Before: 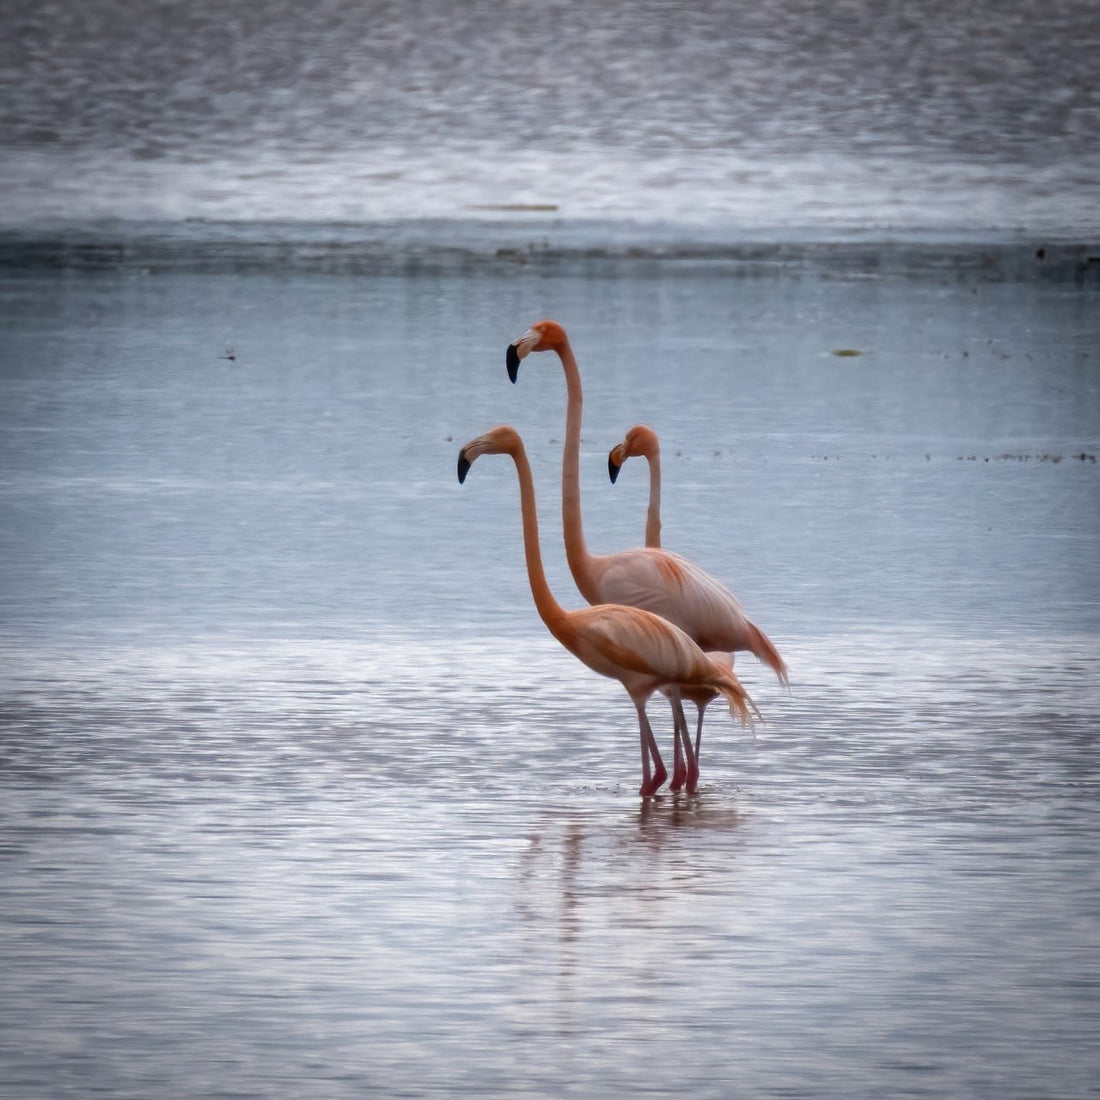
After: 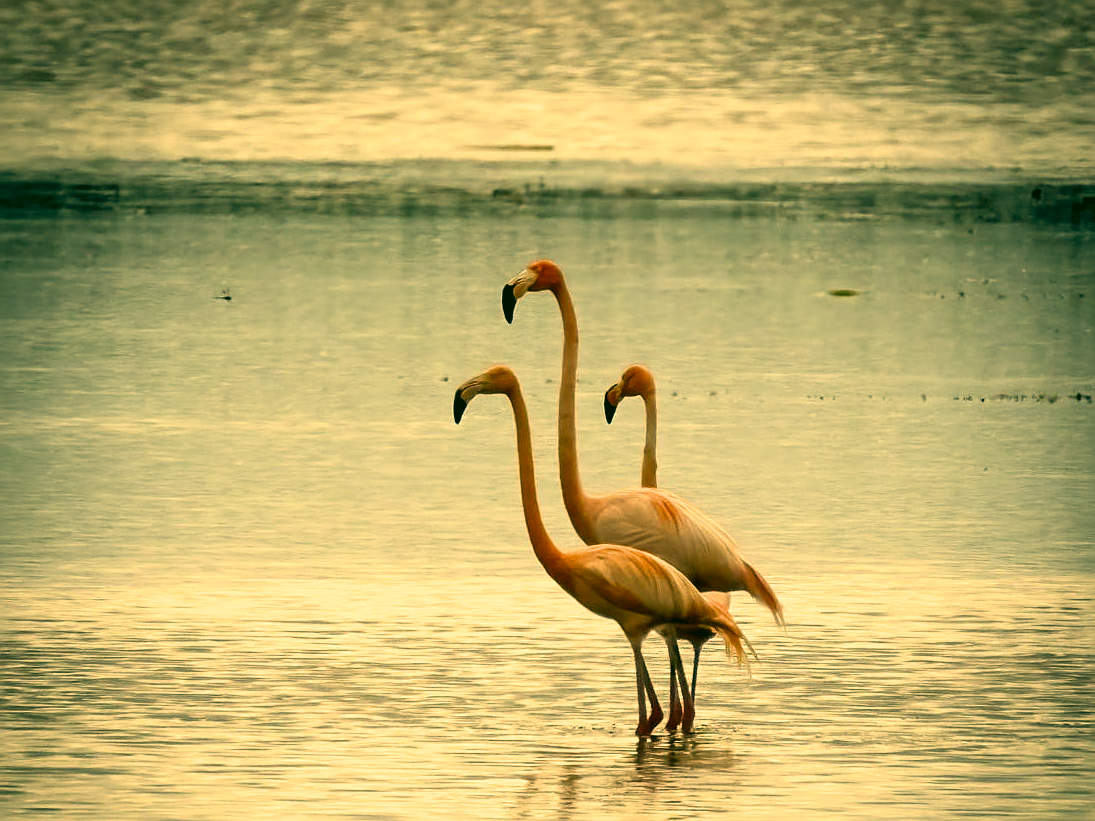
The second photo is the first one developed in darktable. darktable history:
contrast brightness saturation: contrast 0.07, brightness -0.13, saturation 0.06
sharpen: on, module defaults
white balance: red 1.123, blue 0.83
exposure: exposure 0.6 EV, compensate highlight preservation false
filmic rgb: black relative exposure -5.83 EV, white relative exposure 3.4 EV, hardness 3.68
crop: left 0.387%, top 5.469%, bottom 19.809%
color correction: highlights a* 5.62, highlights b* 33.57, shadows a* -25.86, shadows b* 4.02
color balance: contrast 10%
